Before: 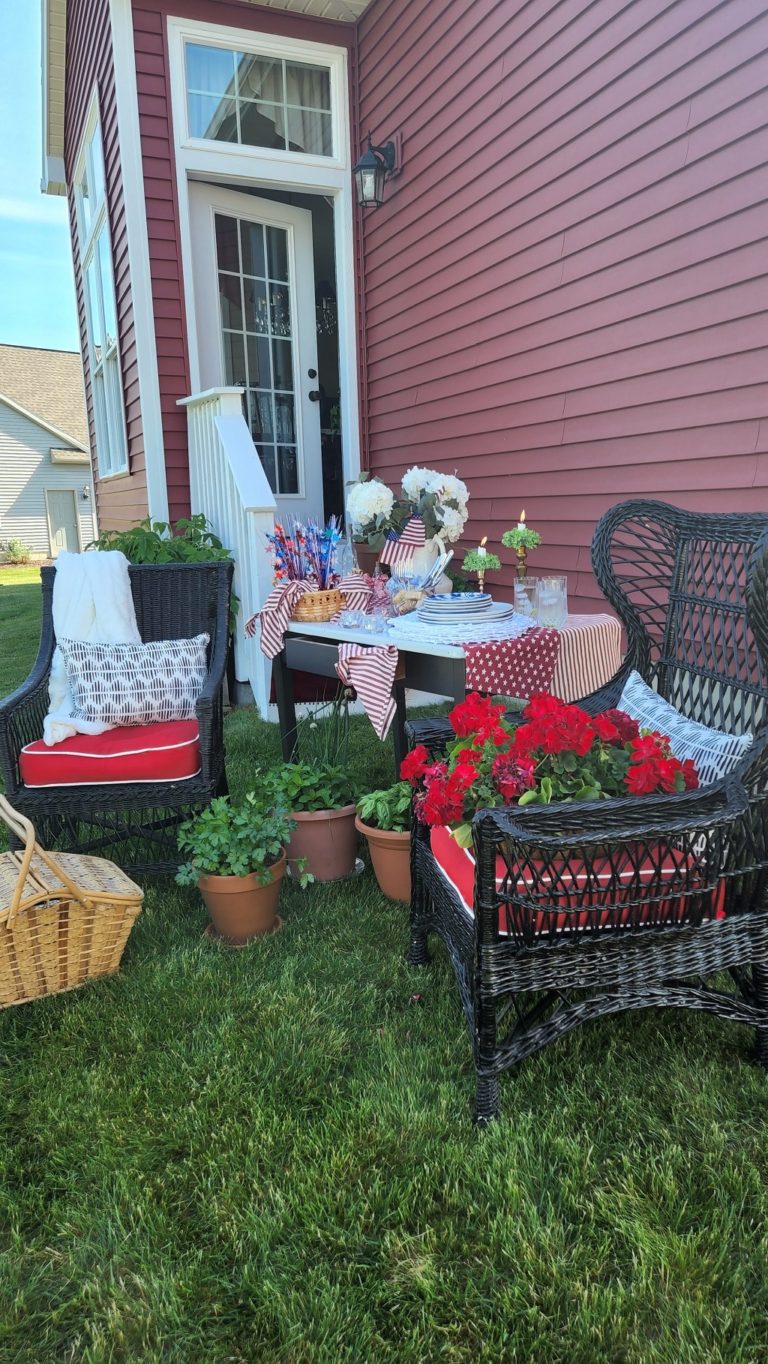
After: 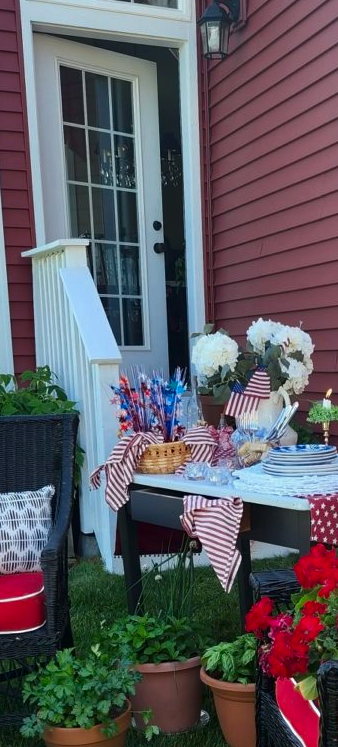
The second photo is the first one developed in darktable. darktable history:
contrast brightness saturation: contrast 0.07, brightness -0.14, saturation 0.11
crop: left 20.248%, top 10.86%, right 35.675%, bottom 34.321%
sharpen: radius 5.325, amount 0.312, threshold 26.433
